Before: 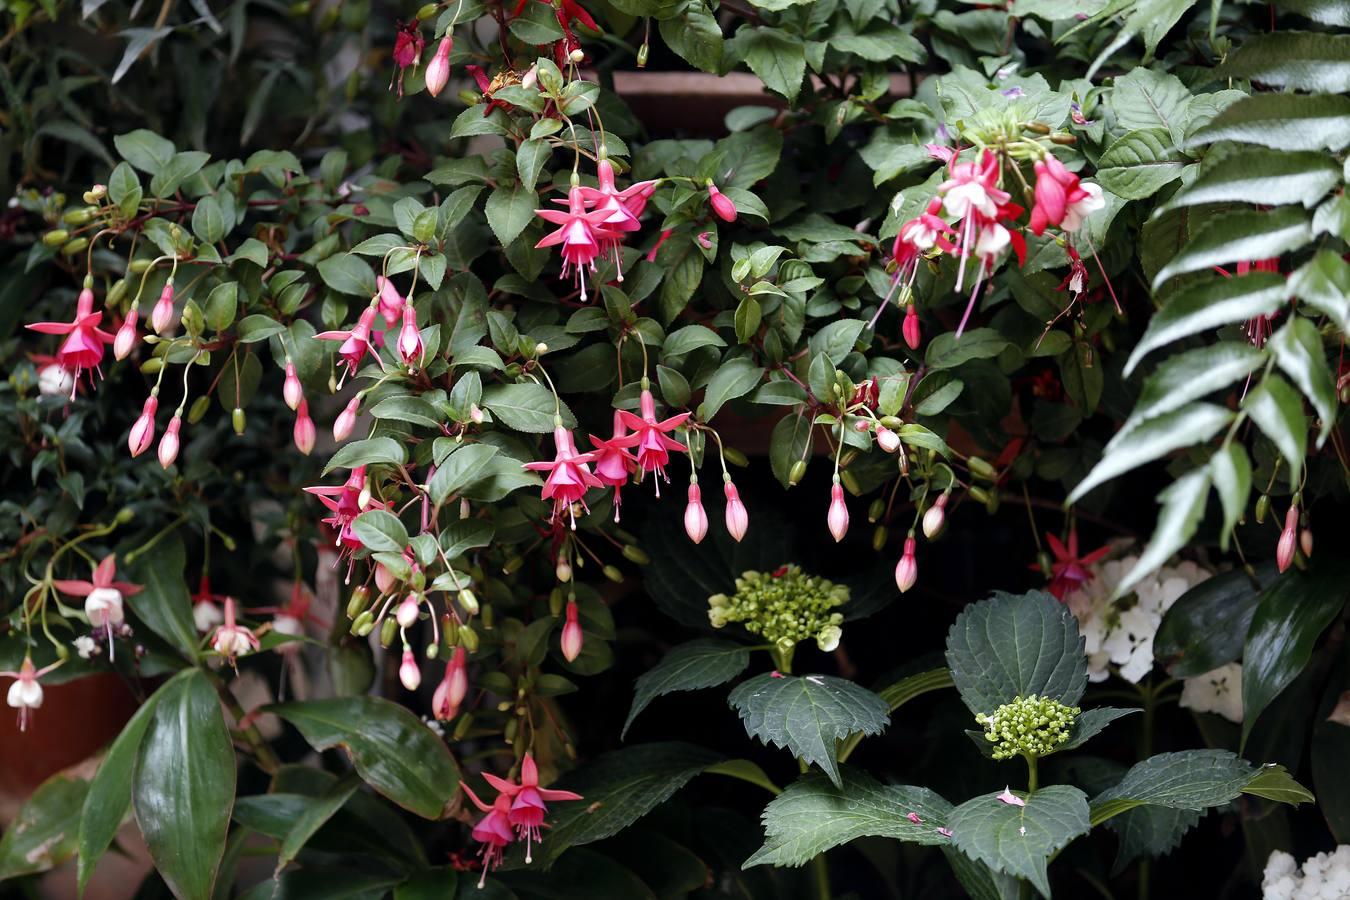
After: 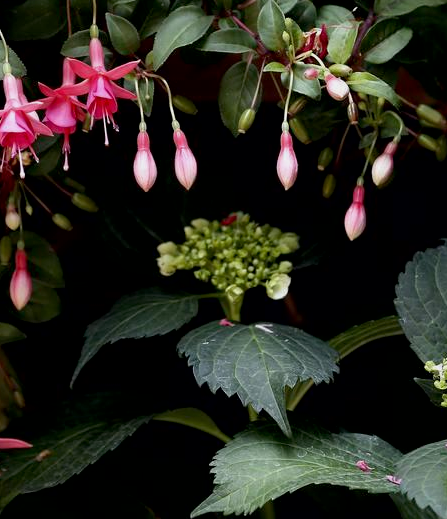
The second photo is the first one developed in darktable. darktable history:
crop: left 40.878%, top 39.176%, right 25.993%, bottom 3.081%
contrast brightness saturation: contrast 0.05
exposure: black level correction 0.006, exposure -0.226 EV, compensate highlight preservation false
